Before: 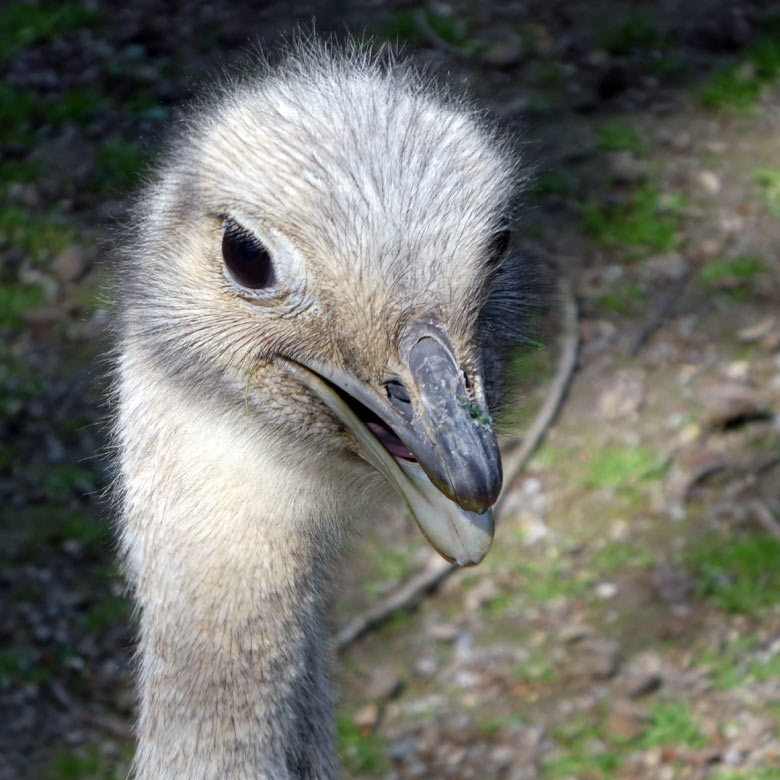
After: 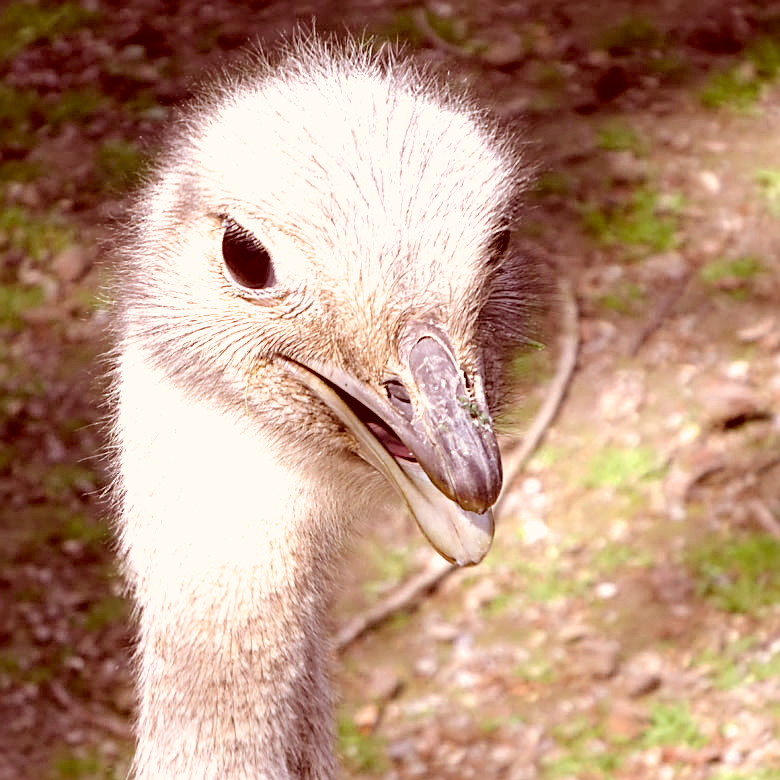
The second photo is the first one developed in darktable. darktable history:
sharpen: on, module defaults
exposure: black level correction 0, exposure 1.444 EV, compensate highlight preservation false
color correction: highlights a* 9.09, highlights b* 8.58, shadows a* 39.84, shadows b* 39.94, saturation 0.78
filmic rgb: black relative exposure -15.06 EV, white relative exposure 3 EV, target black luminance 0%, hardness 9.2, latitude 98.84%, contrast 0.916, shadows ↔ highlights balance 0.508%, preserve chrominance RGB euclidean norm, color science v5 (2021), contrast in shadows safe, contrast in highlights safe
